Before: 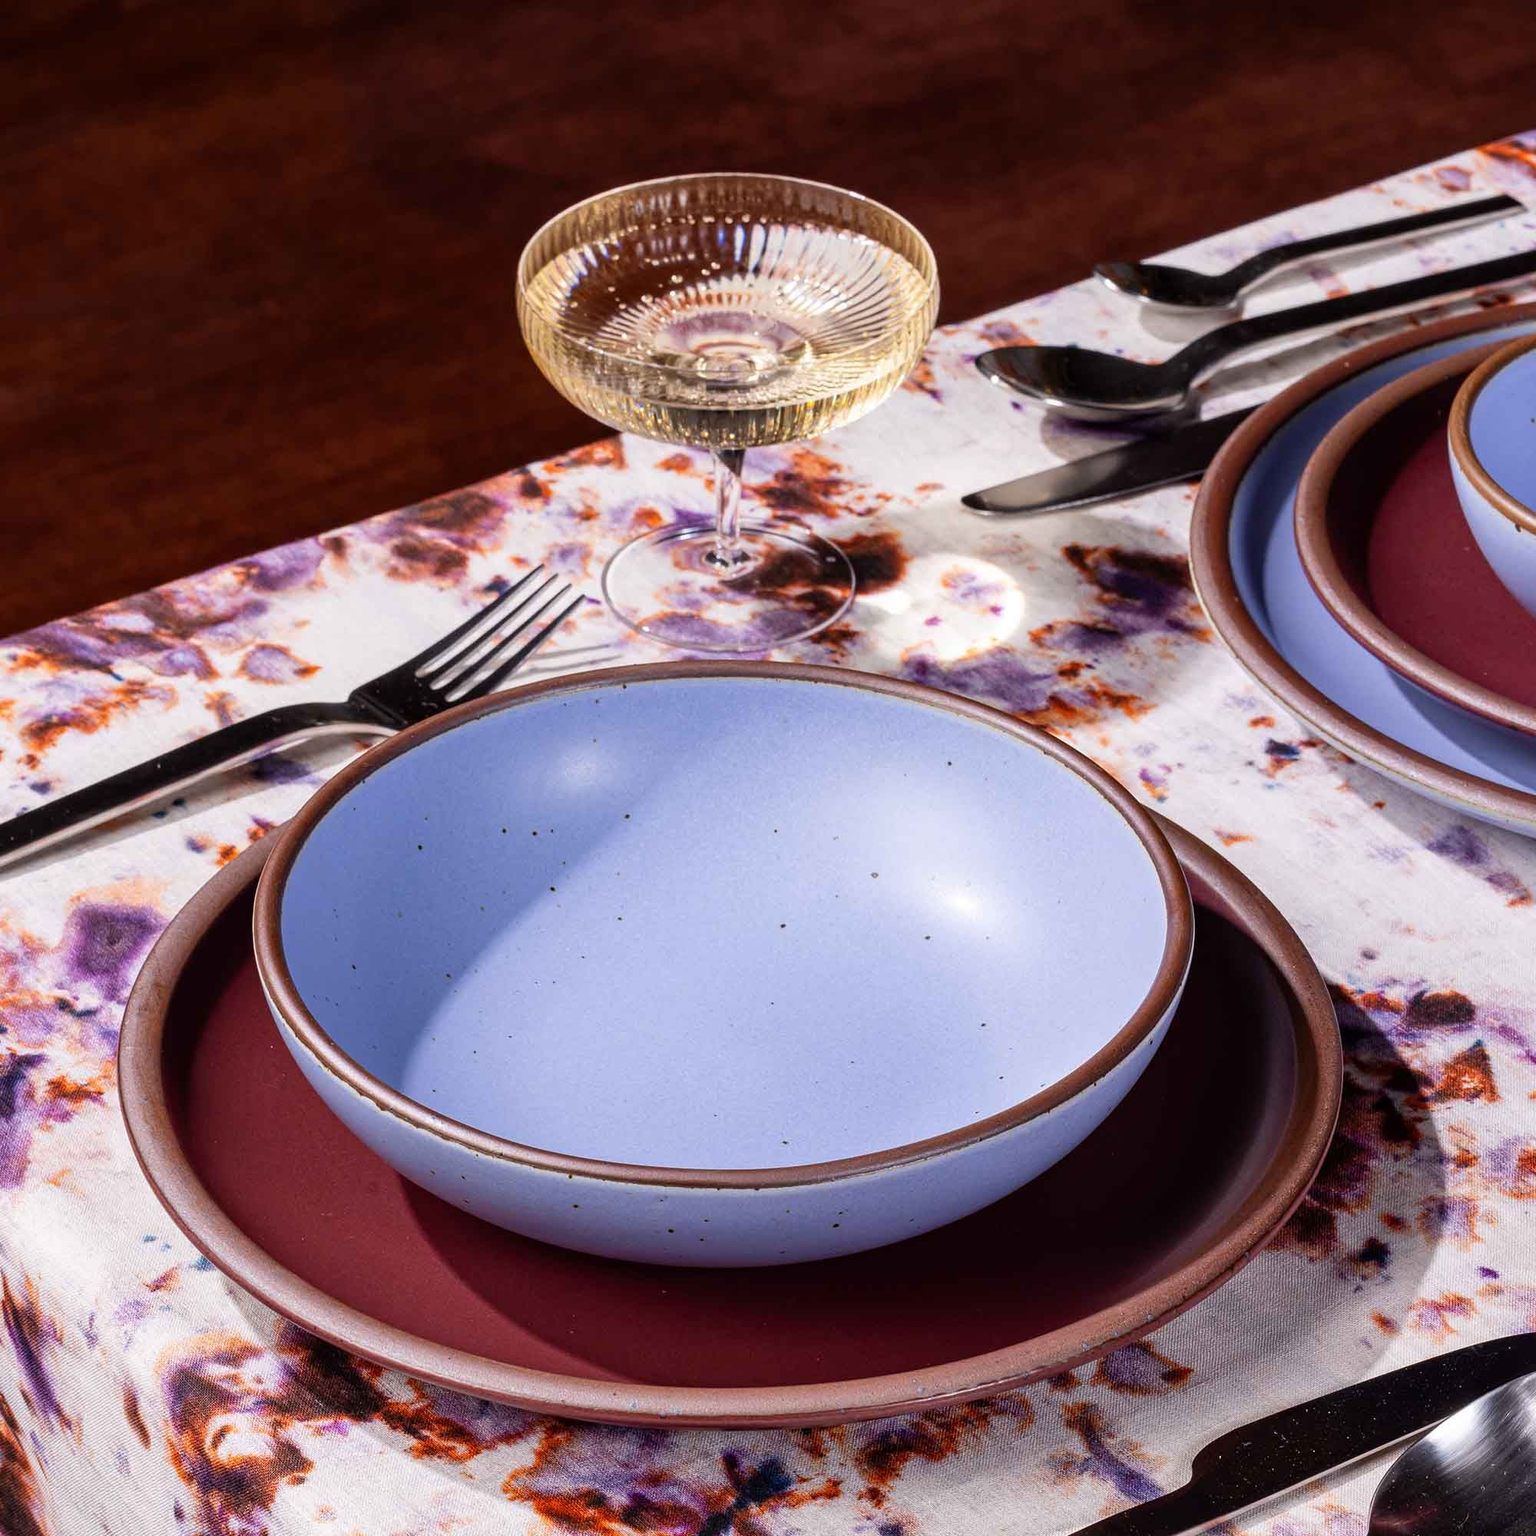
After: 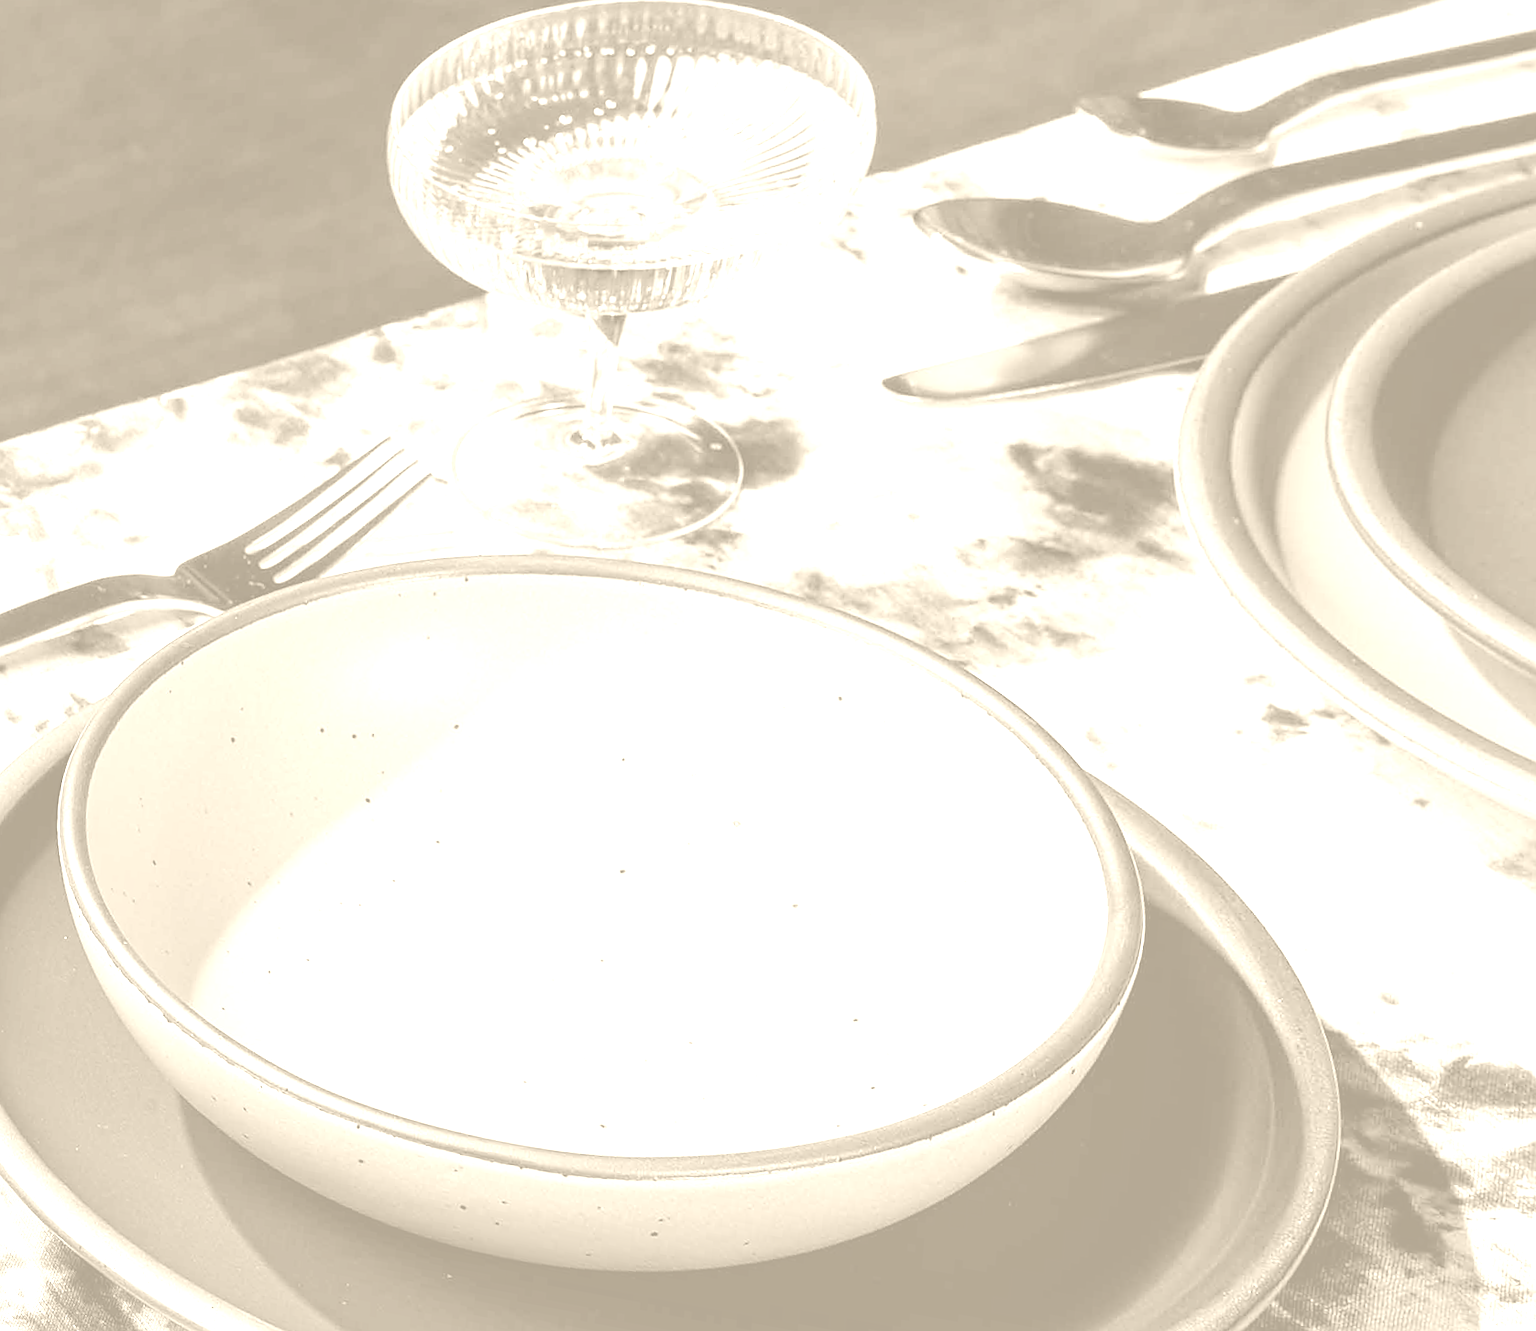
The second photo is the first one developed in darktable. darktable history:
rotate and perspective: rotation 1.69°, lens shift (vertical) -0.023, lens shift (horizontal) -0.291, crop left 0.025, crop right 0.988, crop top 0.092, crop bottom 0.842
color balance rgb: linear chroma grading › global chroma 15%, perceptual saturation grading › global saturation 30%
crop and rotate: angle -3.27°, left 5.211%, top 5.211%, right 4.607%, bottom 4.607%
exposure: black level correction 0, exposure 0.6 EV, compensate exposure bias true, compensate highlight preservation false
tone equalizer: on, module defaults
sharpen: radius 1.864, amount 0.398, threshold 1.271
colorize: hue 36°, saturation 71%, lightness 80.79%
